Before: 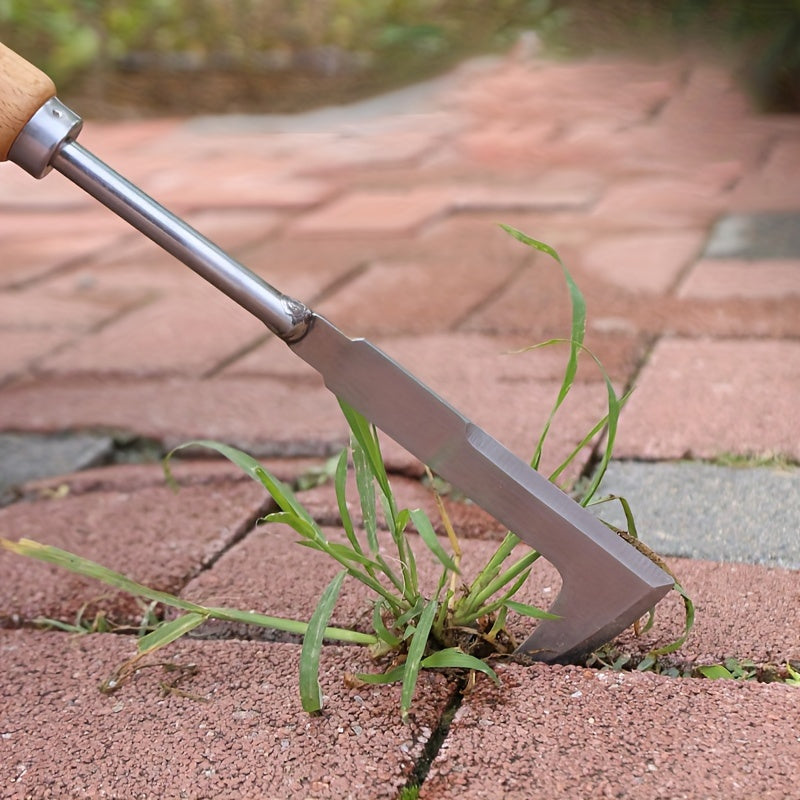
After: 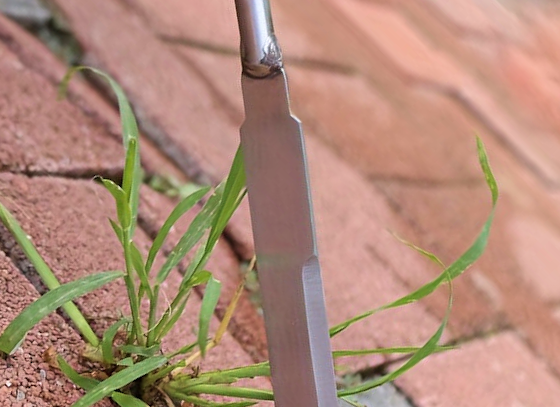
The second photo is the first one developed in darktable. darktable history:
velvia: strength 30.11%
crop and rotate: angle -44.76°, top 16.323%, right 0.994%, bottom 11.727%
